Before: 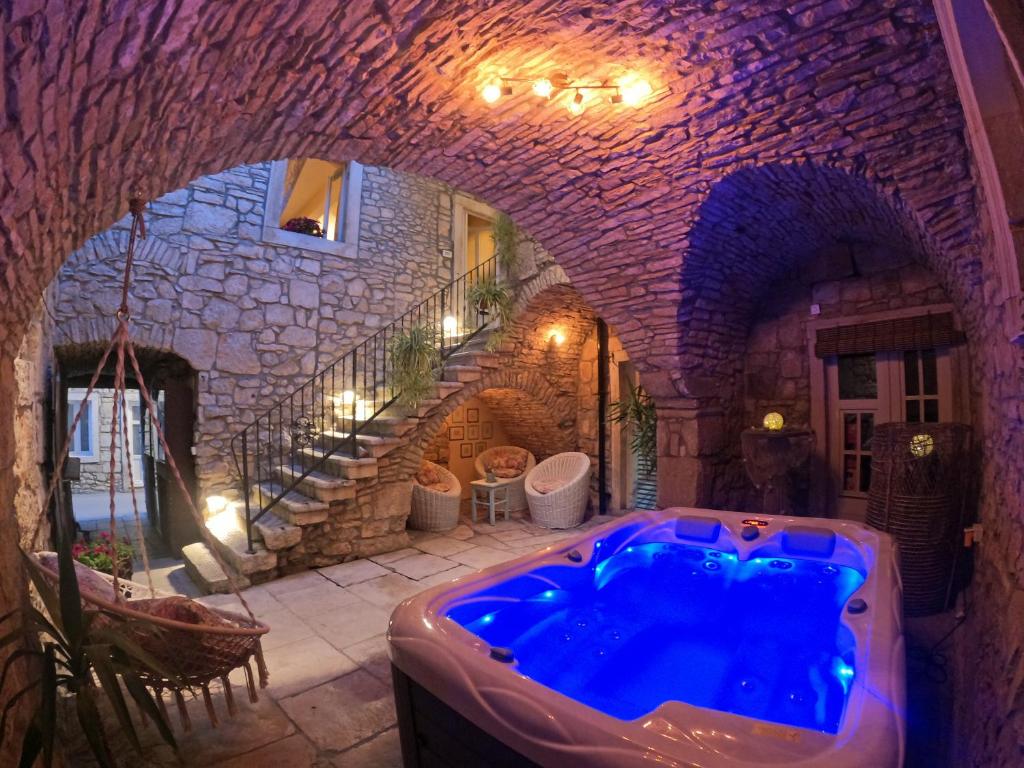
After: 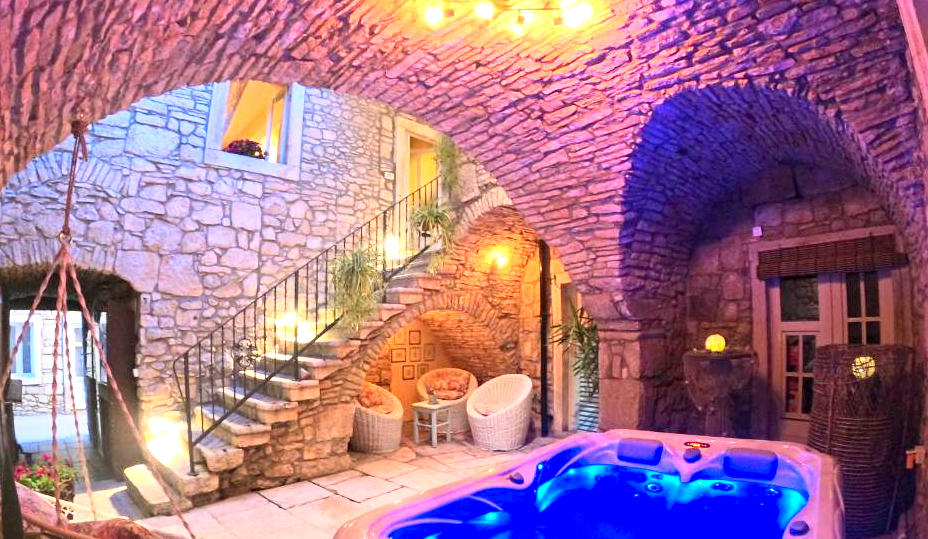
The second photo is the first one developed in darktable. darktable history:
exposure: black level correction 0.001, exposure 1.128 EV, compensate highlight preservation false
contrast brightness saturation: contrast 0.2, brightness 0.164, saturation 0.217
crop: left 5.759%, top 10.252%, right 3.596%, bottom 19.459%
